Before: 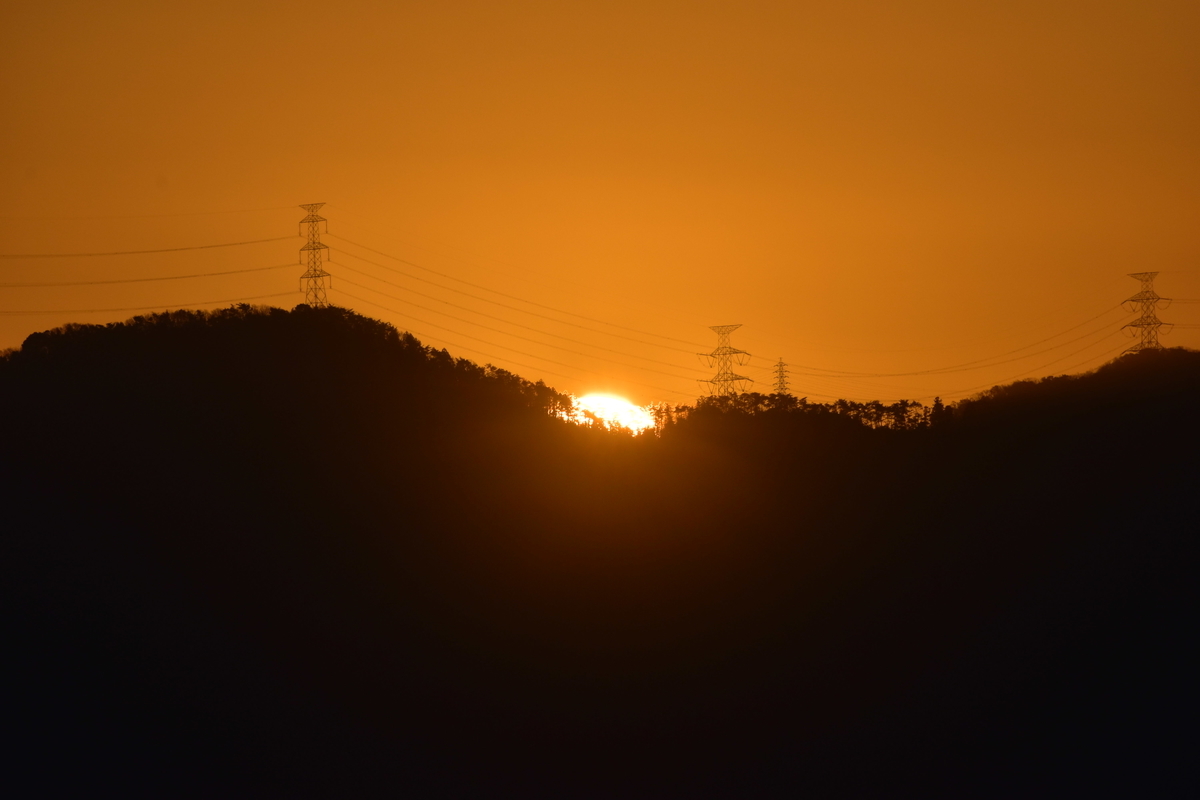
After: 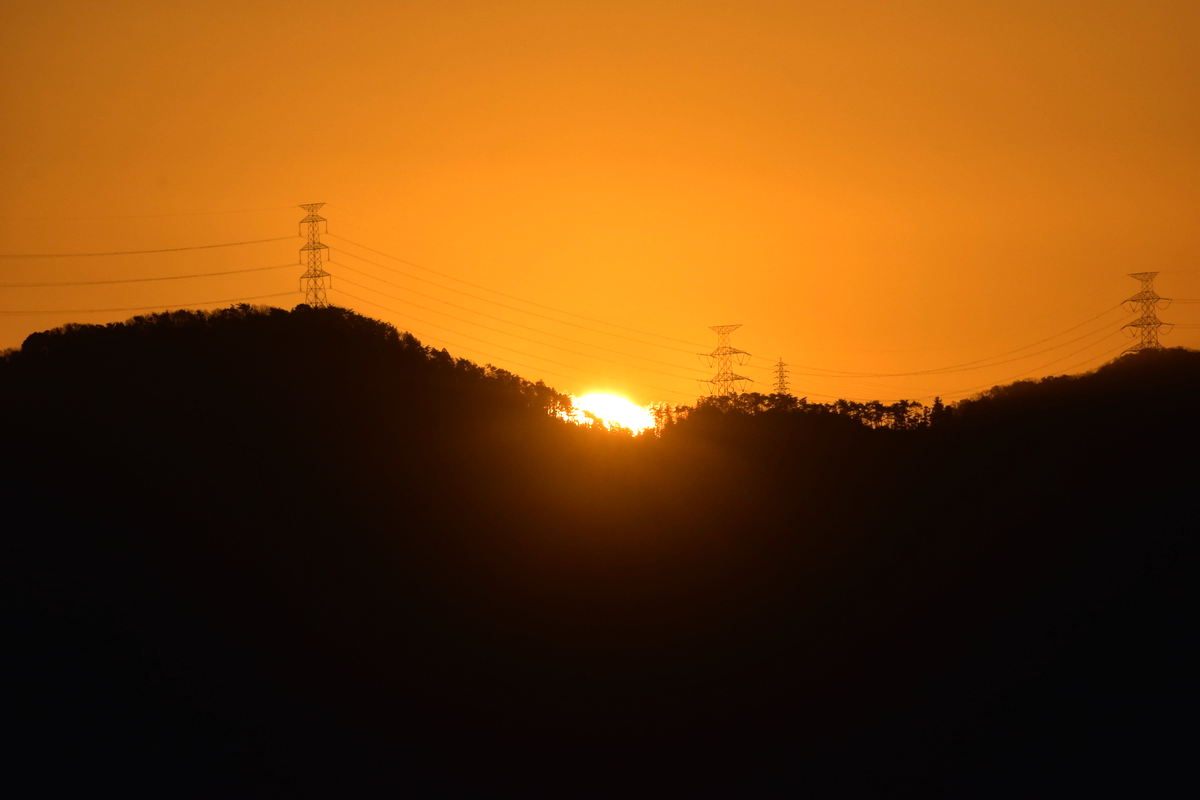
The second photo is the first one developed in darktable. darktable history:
tone equalizer: -8 EV -0.774 EV, -7 EV -0.718 EV, -6 EV -0.597 EV, -5 EV -0.387 EV, -3 EV 0.376 EV, -2 EV 0.6 EV, -1 EV 0.687 EV, +0 EV 0.764 EV
